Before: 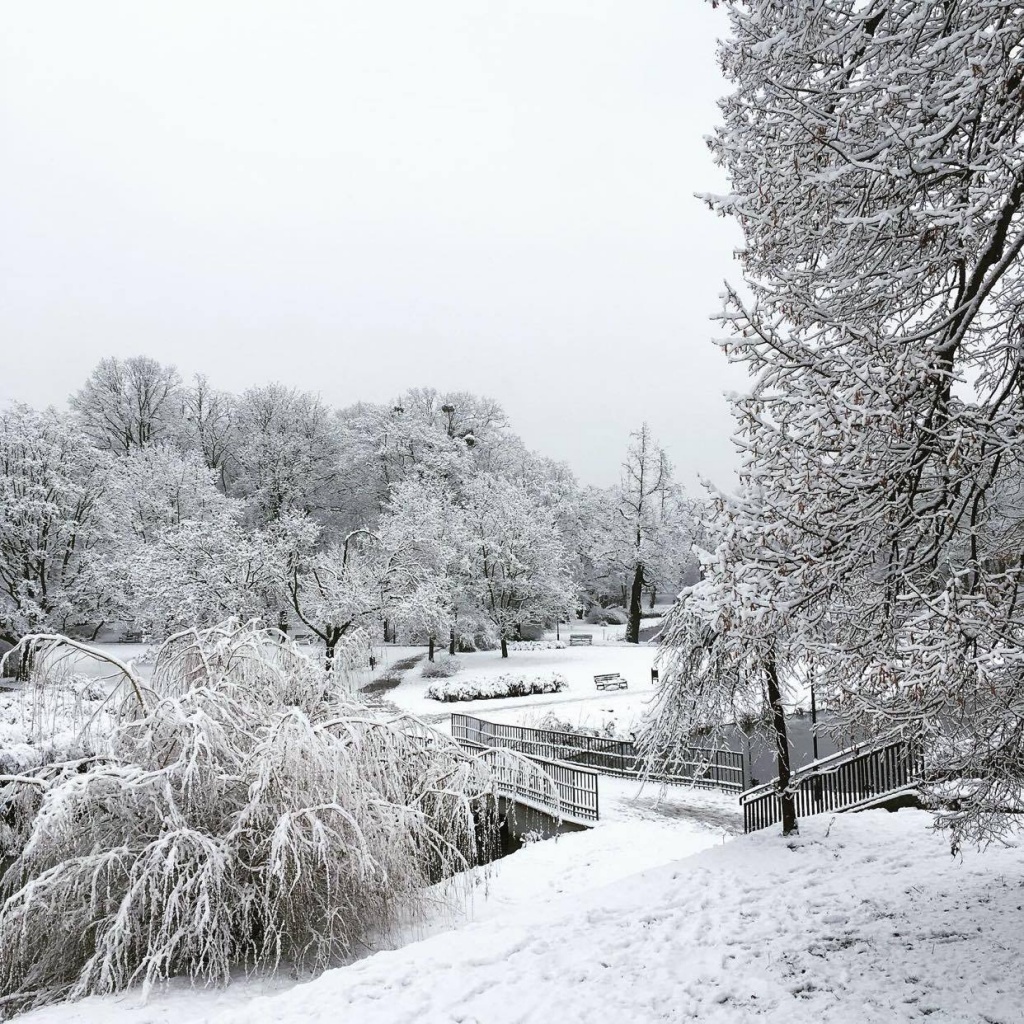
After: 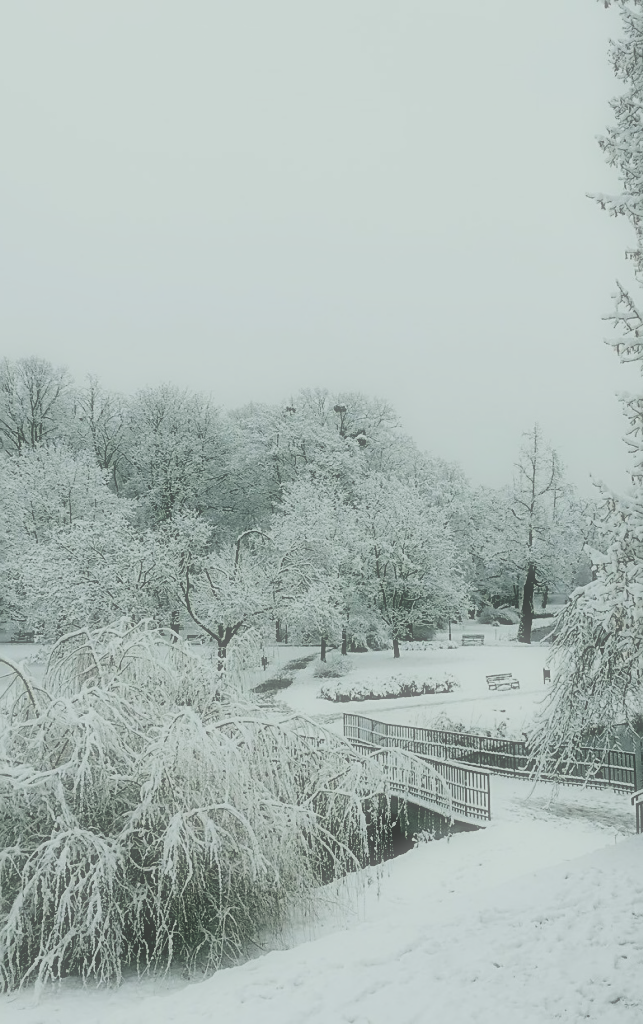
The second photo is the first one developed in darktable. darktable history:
filmic rgb: black relative exposure -4.14 EV, white relative exposure 5.1 EV, hardness 2.11, contrast 1.165
sharpen: on, module defaults
tone equalizer: on, module defaults
crop: left 10.644%, right 26.528%
contrast equalizer: y [[0.5 ×4, 0.483, 0.43], [0.5 ×6], [0.5 ×6], [0 ×6], [0 ×6]]
soften: size 60.24%, saturation 65.46%, brightness 0.506 EV, mix 25.7%
color balance: lift [1.005, 0.99, 1.007, 1.01], gamma [1, 1.034, 1.032, 0.966], gain [0.873, 1.055, 1.067, 0.933]
white balance: red 0.925, blue 1.046
